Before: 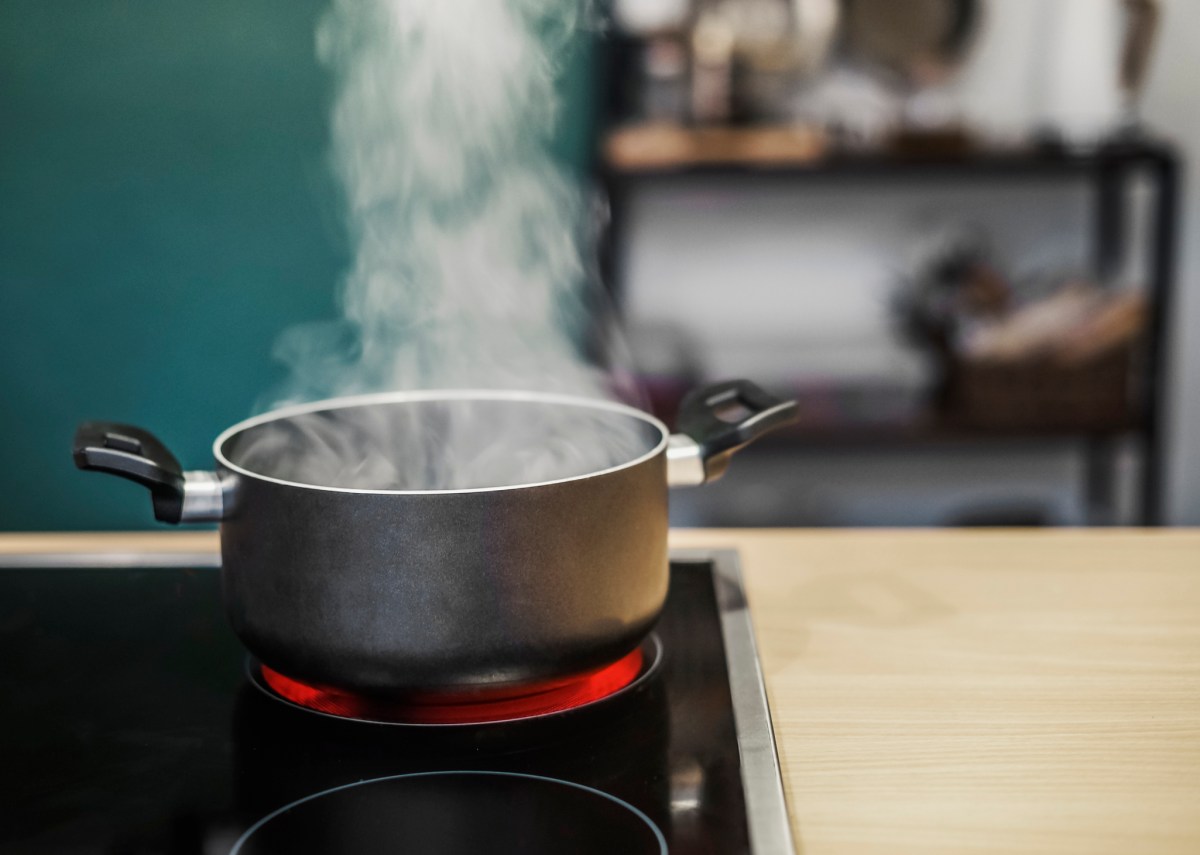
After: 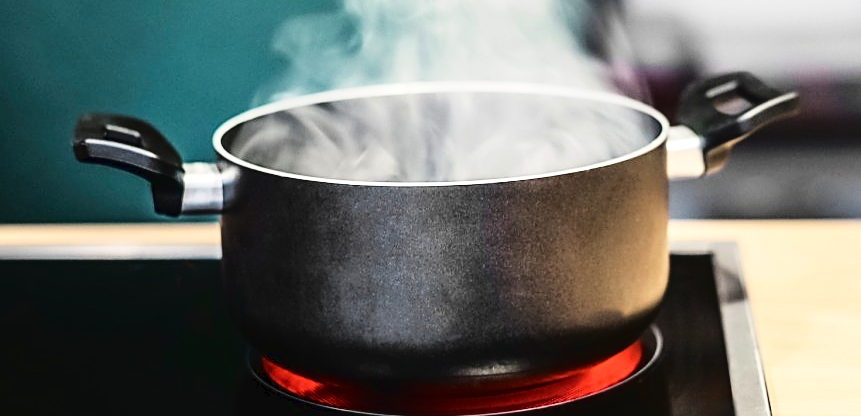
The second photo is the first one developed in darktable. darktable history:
exposure: exposure 0.203 EV, compensate exposure bias true, compensate highlight preservation false
sharpen: amount 0.55
contrast brightness saturation: contrast 0.243, brightness 0.088
crop: top 36.063%, right 28.22%, bottom 15.185%
tone curve: curves: ch0 [(0, 0) (0.003, 0.025) (0.011, 0.027) (0.025, 0.032) (0.044, 0.037) (0.069, 0.044) (0.1, 0.054) (0.136, 0.084) (0.177, 0.128) (0.224, 0.196) (0.277, 0.281) (0.335, 0.376) (0.399, 0.461) (0.468, 0.534) (0.543, 0.613) (0.623, 0.692) (0.709, 0.77) (0.801, 0.849) (0.898, 0.934) (1, 1)]
